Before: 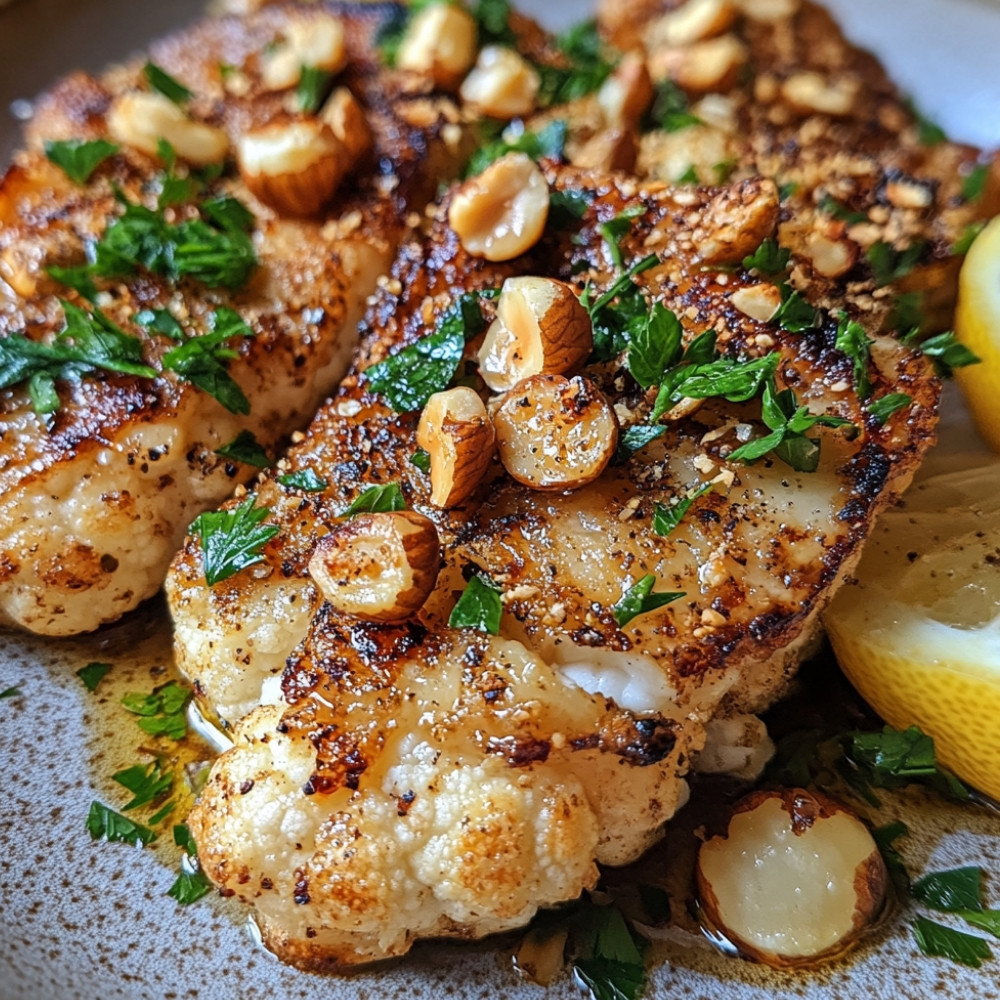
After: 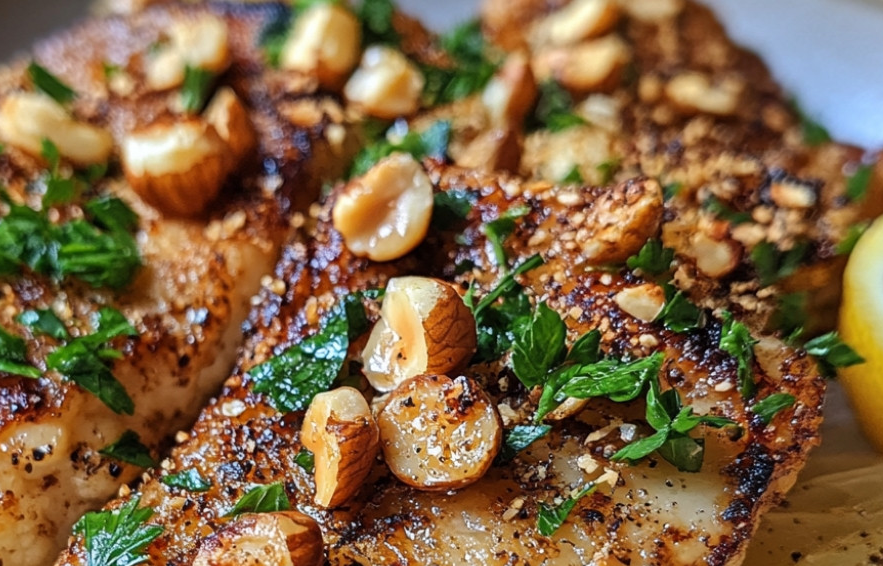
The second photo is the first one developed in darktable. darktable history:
crop and rotate: left 11.645%, bottom 43.302%
